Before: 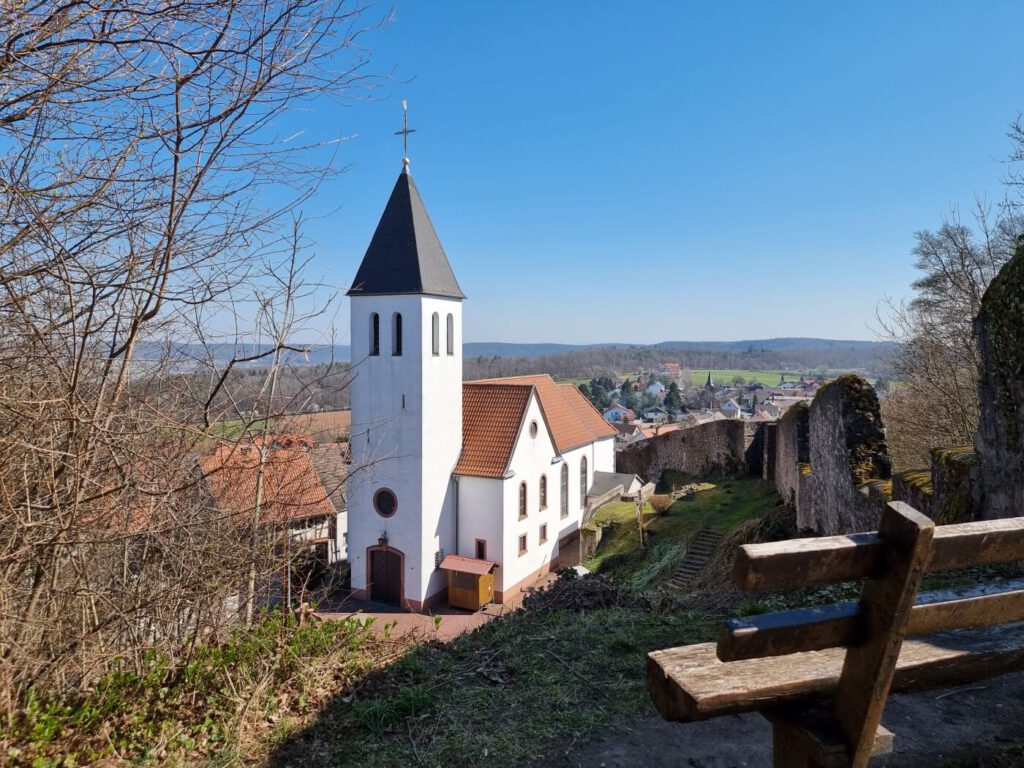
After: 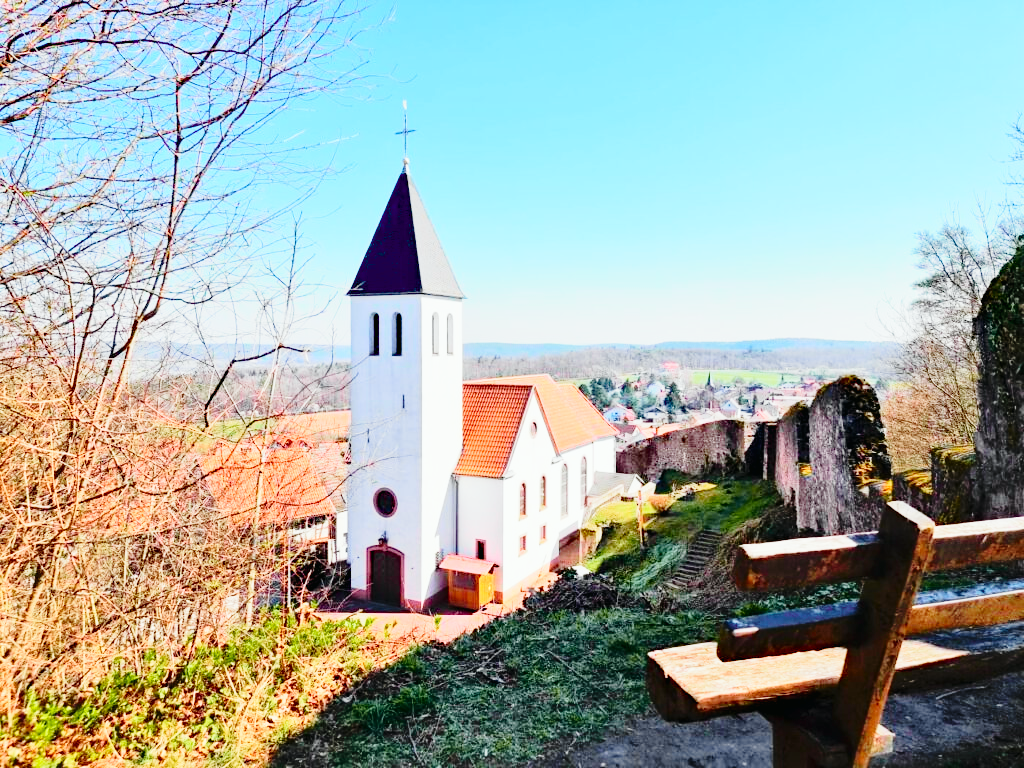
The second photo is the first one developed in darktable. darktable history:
tone curve: curves: ch0 [(0, 0.012) (0.144, 0.137) (0.326, 0.386) (0.489, 0.573) (0.656, 0.763) (0.849, 0.902) (1, 0.974)]; ch1 [(0, 0) (0.366, 0.367) (0.475, 0.453) (0.494, 0.493) (0.504, 0.497) (0.544, 0.579) (0.562, 0.619) (0.622, 0.694) (1, 1)]; ch2 [(0, 0) (0.333, 0.346) (0.375, 0.375) (0.424, 0.43) (0.476, 0.492) (0.502, 0.503) (0.533, 0.541) (0.572, 0.615) (0.605, 0.656) (0.641, 0.709) (1, 1)], color space Lab, independent channels, preserve colors none
base curve: curves: ch0 [(0, 0) (0.028, 0.03) (0.121, 0.232) (0.46, 0.748) (0.859, 0.968) (1, 1)], fusion 1, preserve colors none
